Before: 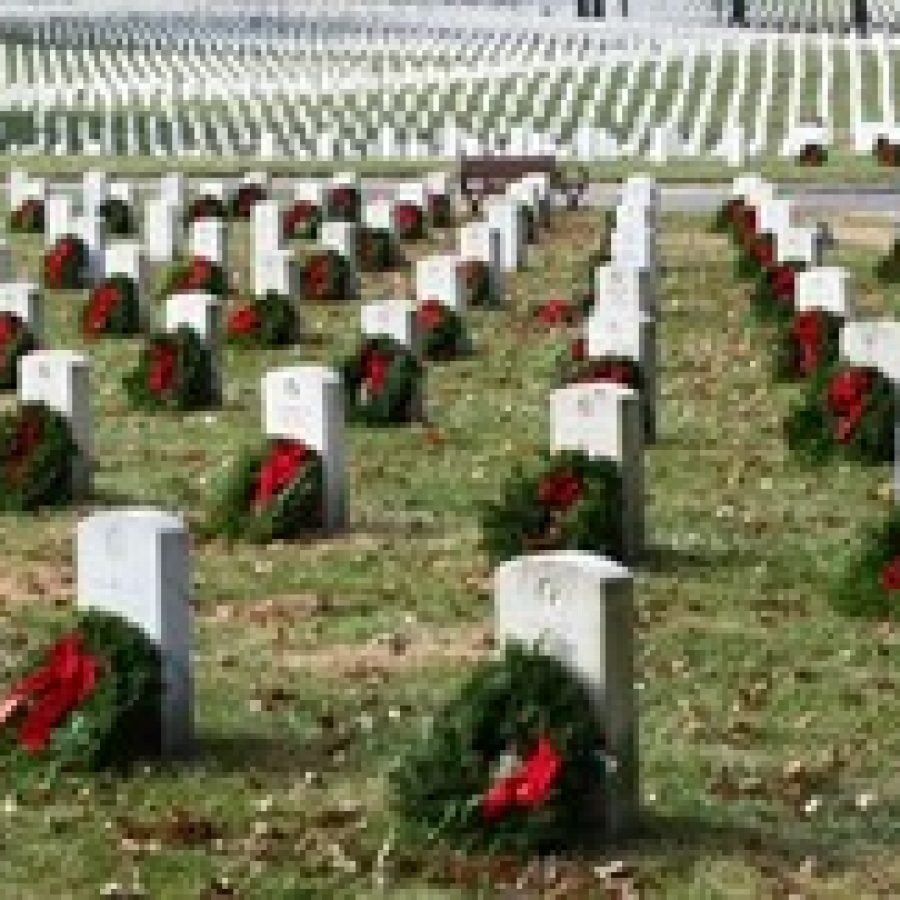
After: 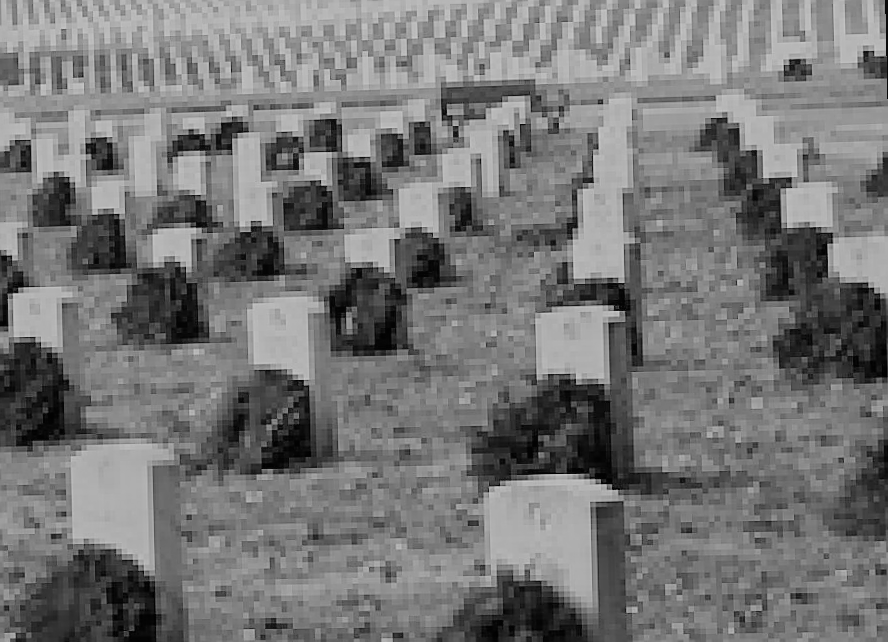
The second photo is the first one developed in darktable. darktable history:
monochrome: on, module defaults
crop: left 0.387%, top 5.469%, bottom 19.809%
rotate and perspective: rotation -1.32°, lens shift (horizontal) -0.031, crop left 0.015, crop right 0.985, crop top 0.047, crop bottom 0.982
filmic rgb: white relative exposure 8 EV, threshold 3 EV, hardness 2.44, latitude 10.07%, contrast 0.72, highlights saturation mix 10%, shadows ↔ highlights balance 1.38%, color science v4 (2020), enable highlight reconstruction true
bloom: on, module defaults
sharpen: radius 1.4, amount 1.25, threshold 0.7
shadows and highlights: radius 334.93, shadows 63.48, highlights 6.06, compress 87.7%, highlights color adjustment 39.73%, soften with gaussian
